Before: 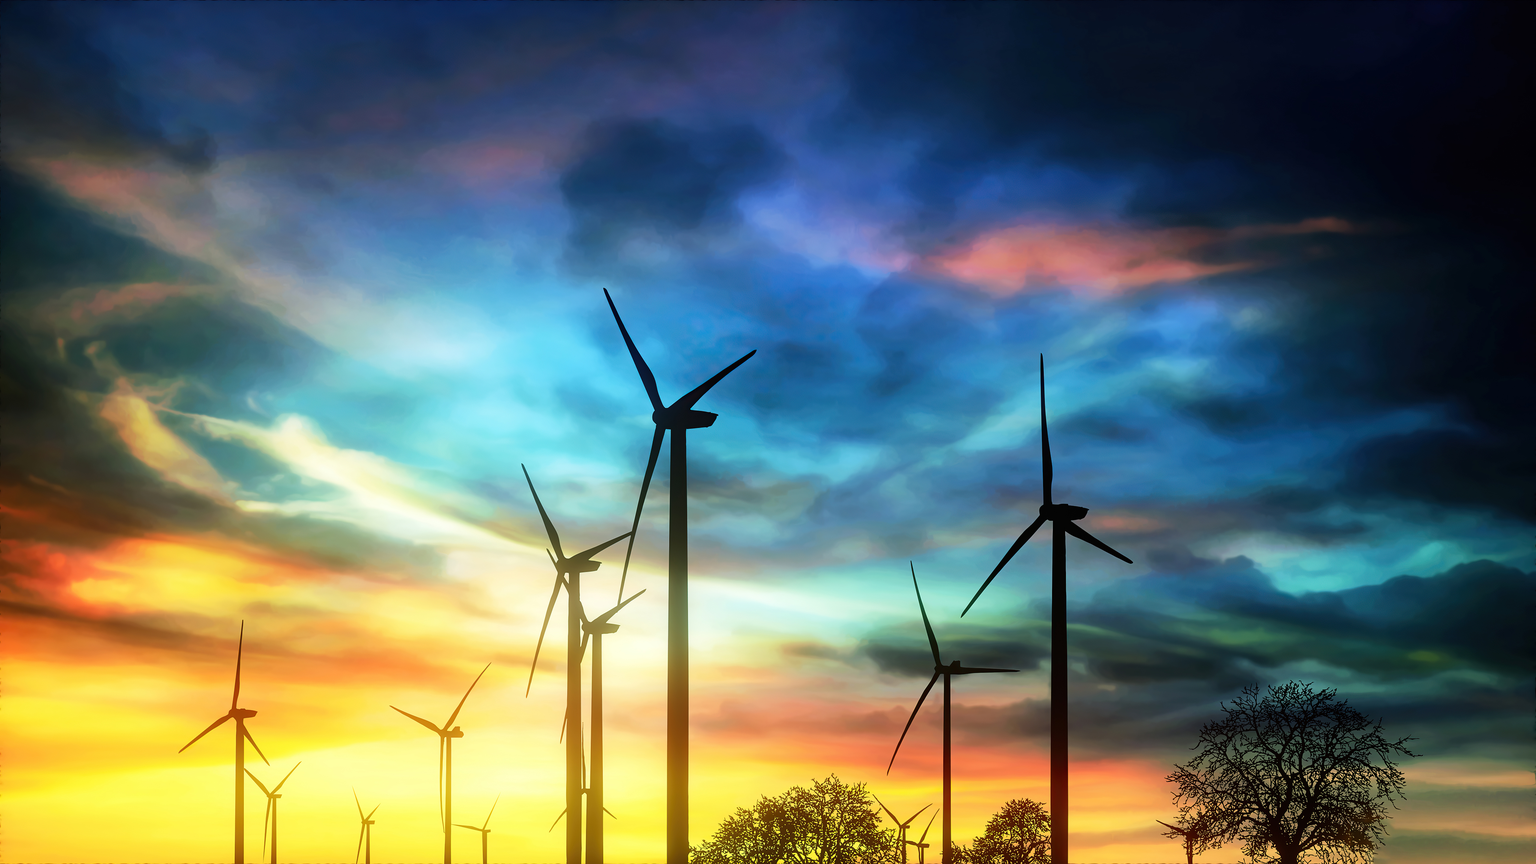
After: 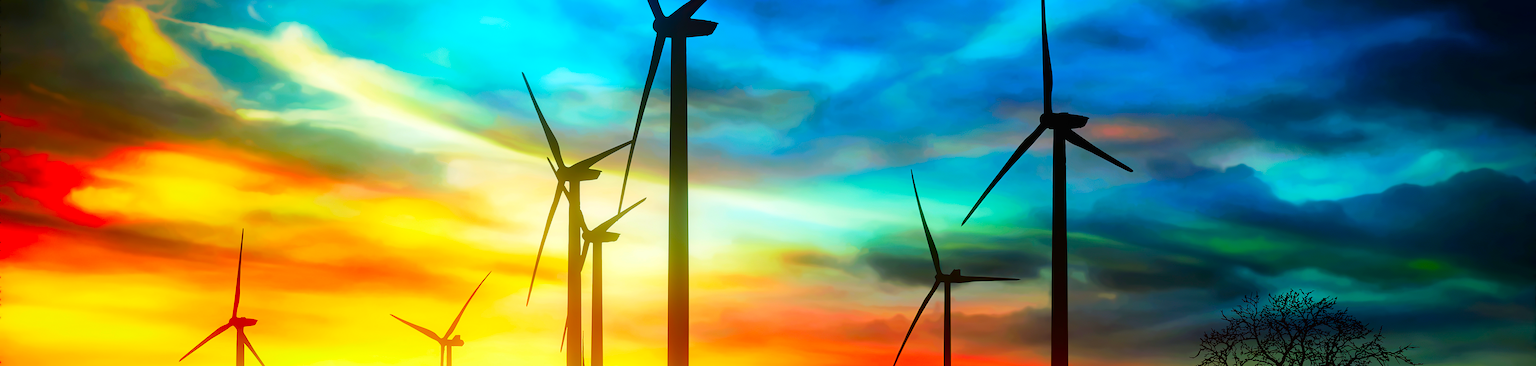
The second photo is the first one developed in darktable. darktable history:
crop: top 45.376%, bottom 12.221%
color correction: highlights b* -0.054, saturation 1.84
